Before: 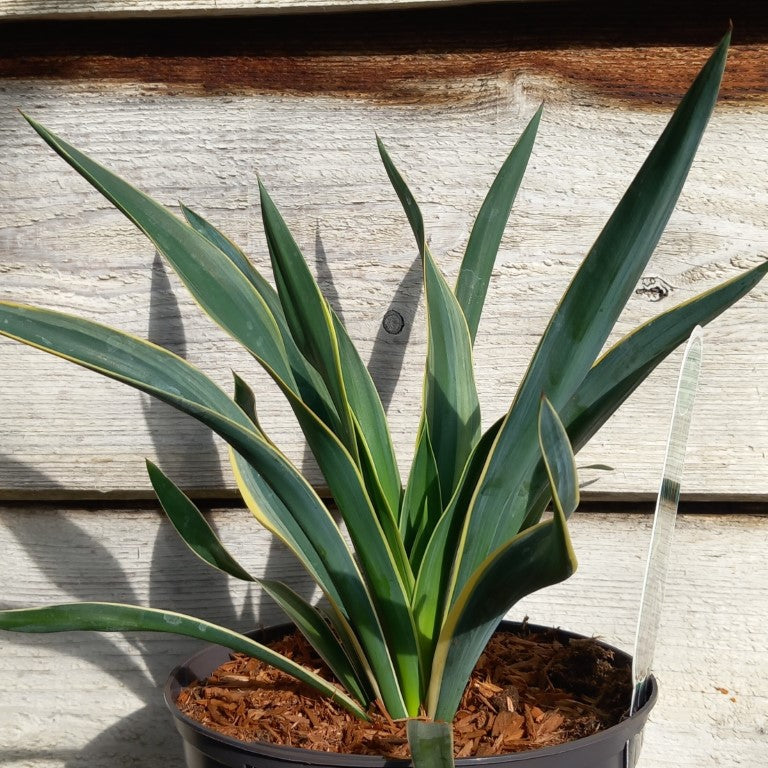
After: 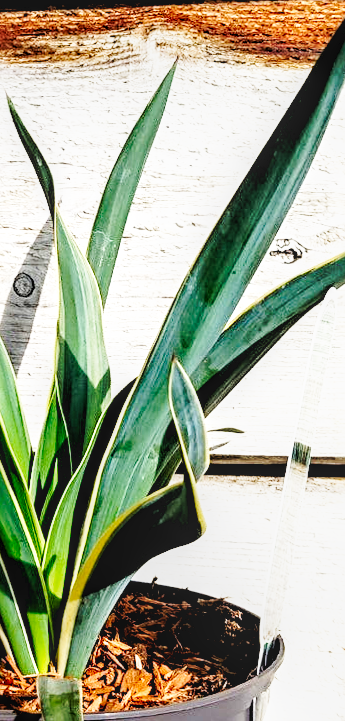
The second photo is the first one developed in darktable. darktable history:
rotate and perspective: lens shift (vertical) 0.048, lens shift (horizontal) -0.024, automatic cropping off
crop: left 47.628%, top 6.643%, right 7.874%
tone curve: curves: ch0 [(0, 0) (0.003, 0.003) (0.011, 0.01) (0.025, 0.023) (0.044, 0.041) (0.069, 0.064) (0.1, 0.092) (0.136, 0.125) (0.177, 0.163) (0.224, 0.207) (0.277, 0.255) (0.335, 0.309) (0.399, 0.375) (0.468, 0.459) (0.543, 0.548) (0.623, 0.629) (0.709, 0.716) (0.801, 0.808) (0.898, 0.911) (1, 1)], preserve colors none
local contrast: on, module defaults
sharpen: radius 4
rgb levels: levels [[0.013, 0.434, 0.89], [0, 0.5, 1], [0, 0.5, 1]]
contrast brightness saturation: contrast 0.04, saturation 0.07
base curve: curves: ch0 [(0, 0.003) (0.001, 0.002) (0.006, 0.004) (0.02, 0.022) (0.048, 0.086) (0.094, 0.234) (0.162, 0.431) (0.258, 0.629) (0.385, 0.8) (0.548, 0.918) (0.751, 0.988) (1, 1)], preserve colors none
